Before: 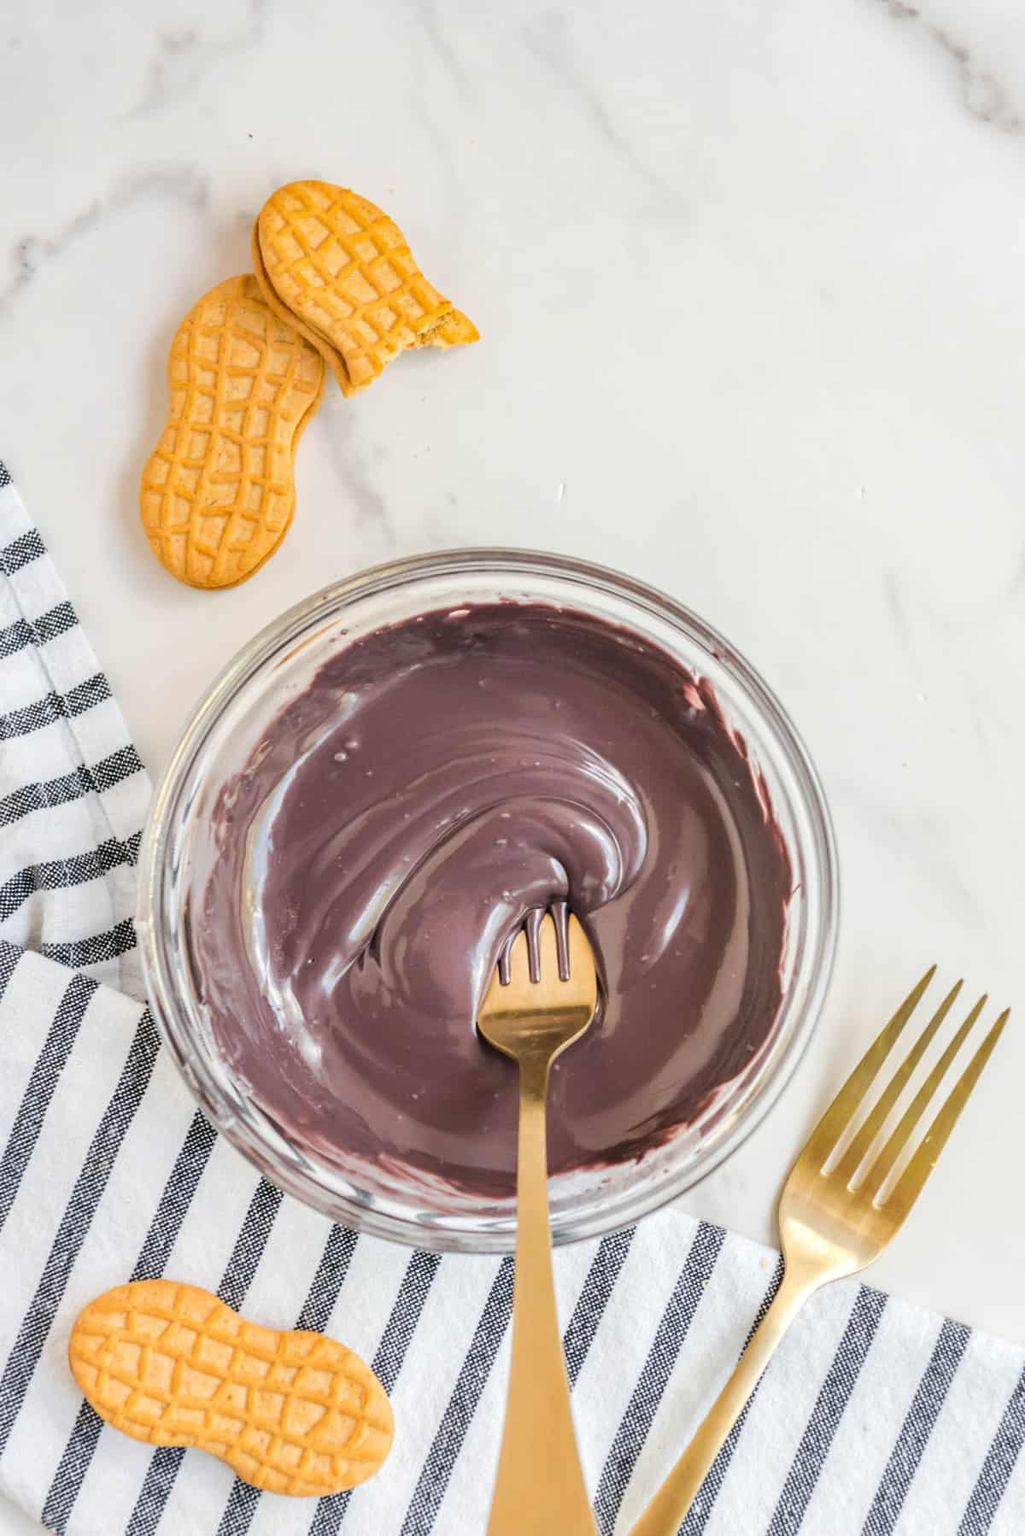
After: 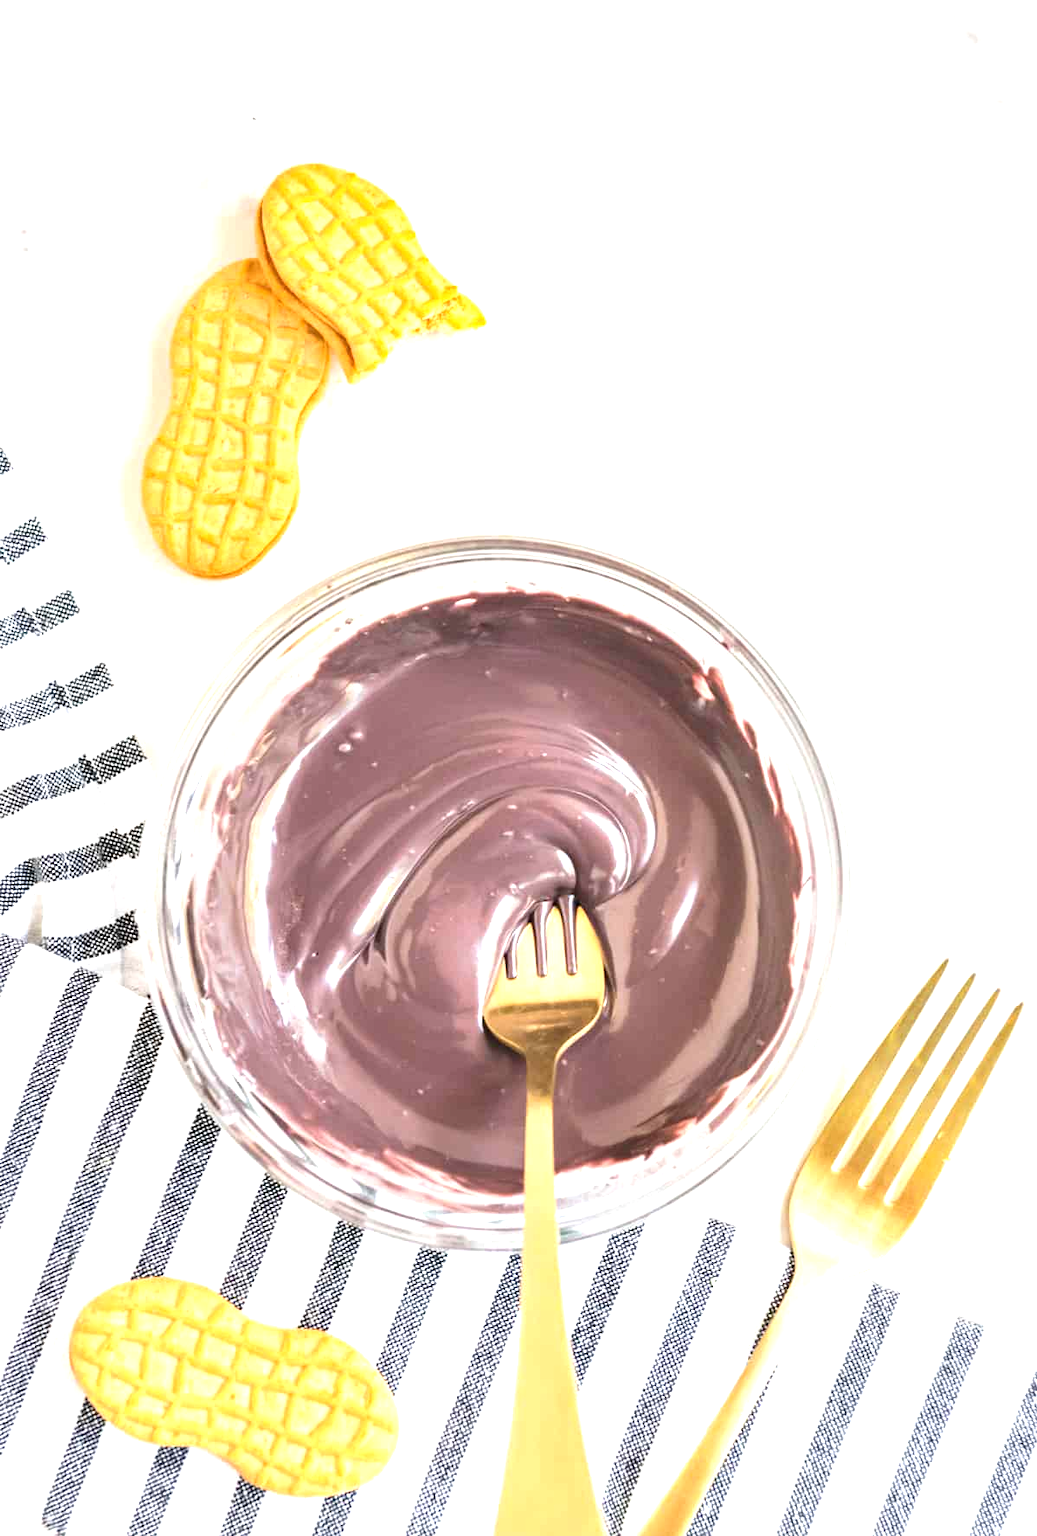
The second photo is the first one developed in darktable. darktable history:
exposure: black level correction 0, exposure 1.106 EV, compensate highlight preservation false
crop: top 1.255%, right 0.006%
